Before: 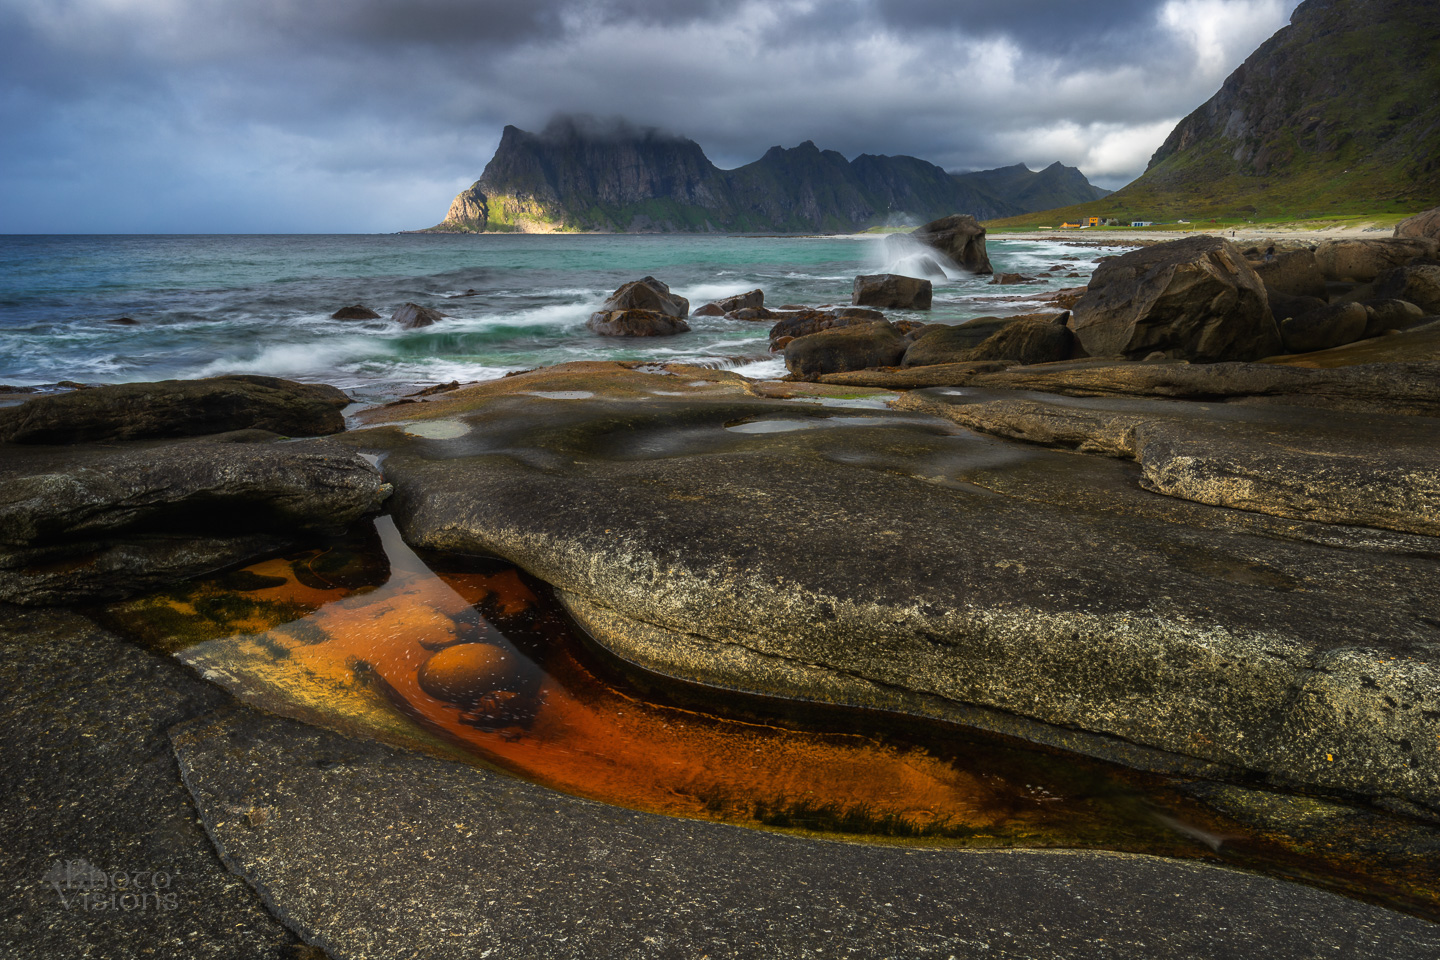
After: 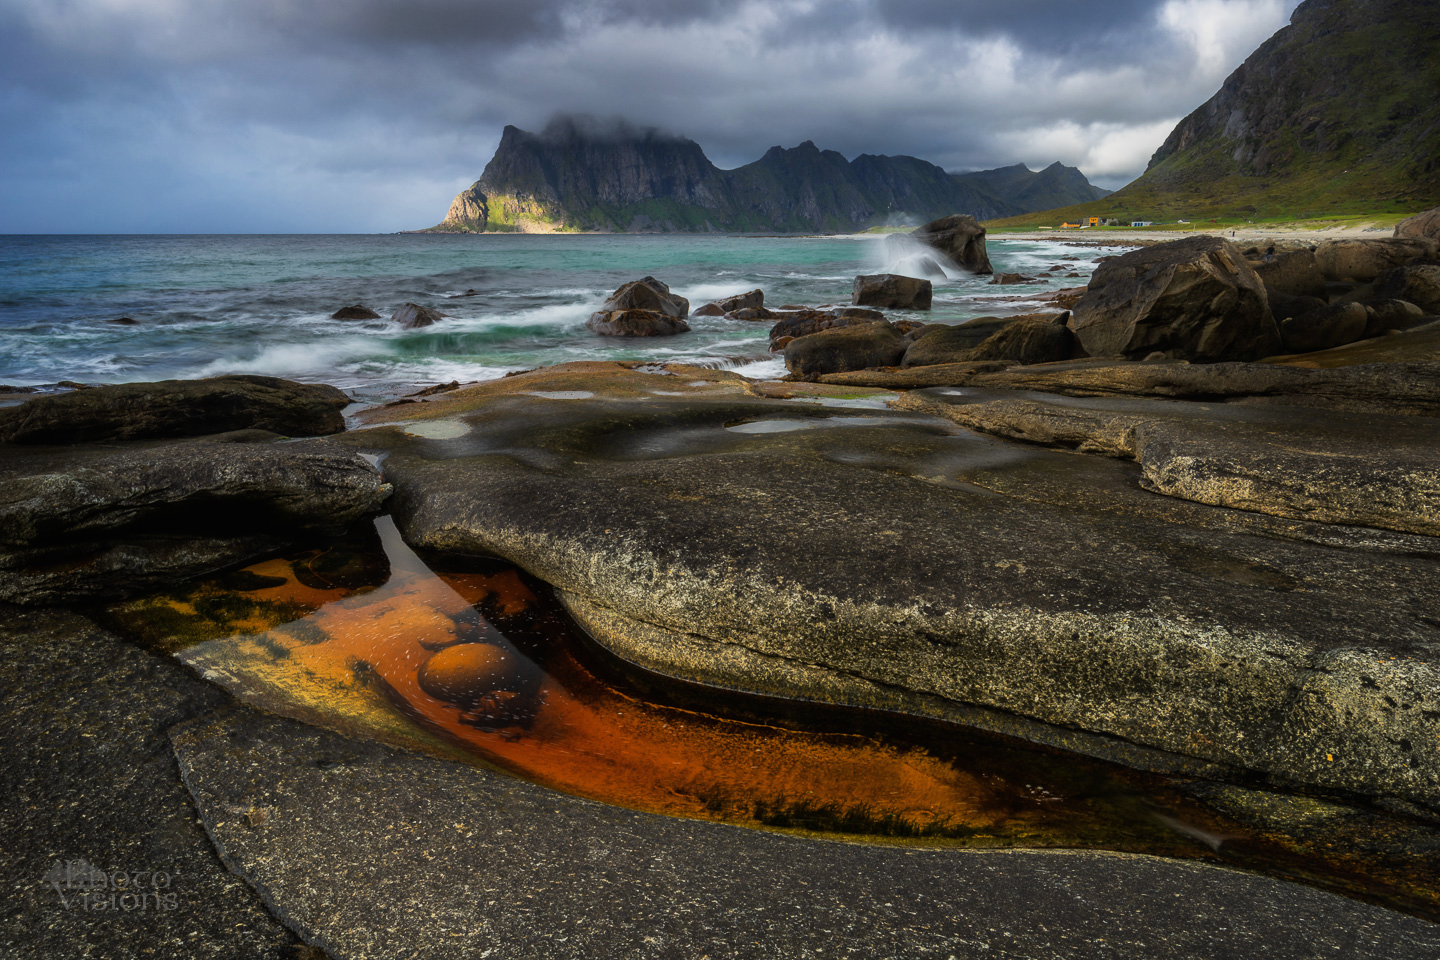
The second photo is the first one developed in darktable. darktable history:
filmic rgb: black relative exposure -11.39 EV, white relative exposure 3.26 EV, hardness 6.82
